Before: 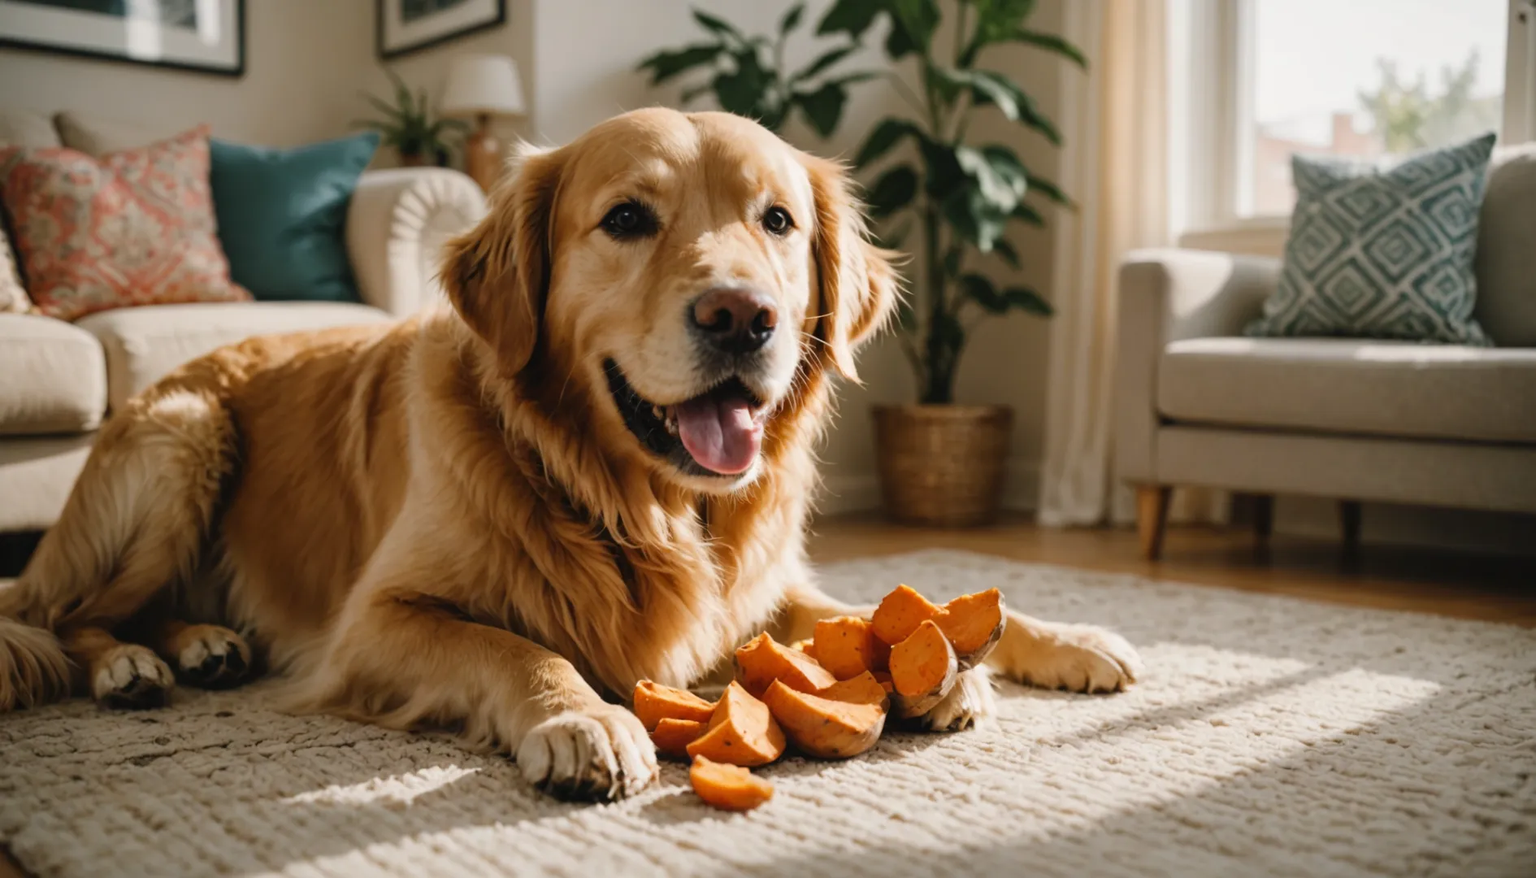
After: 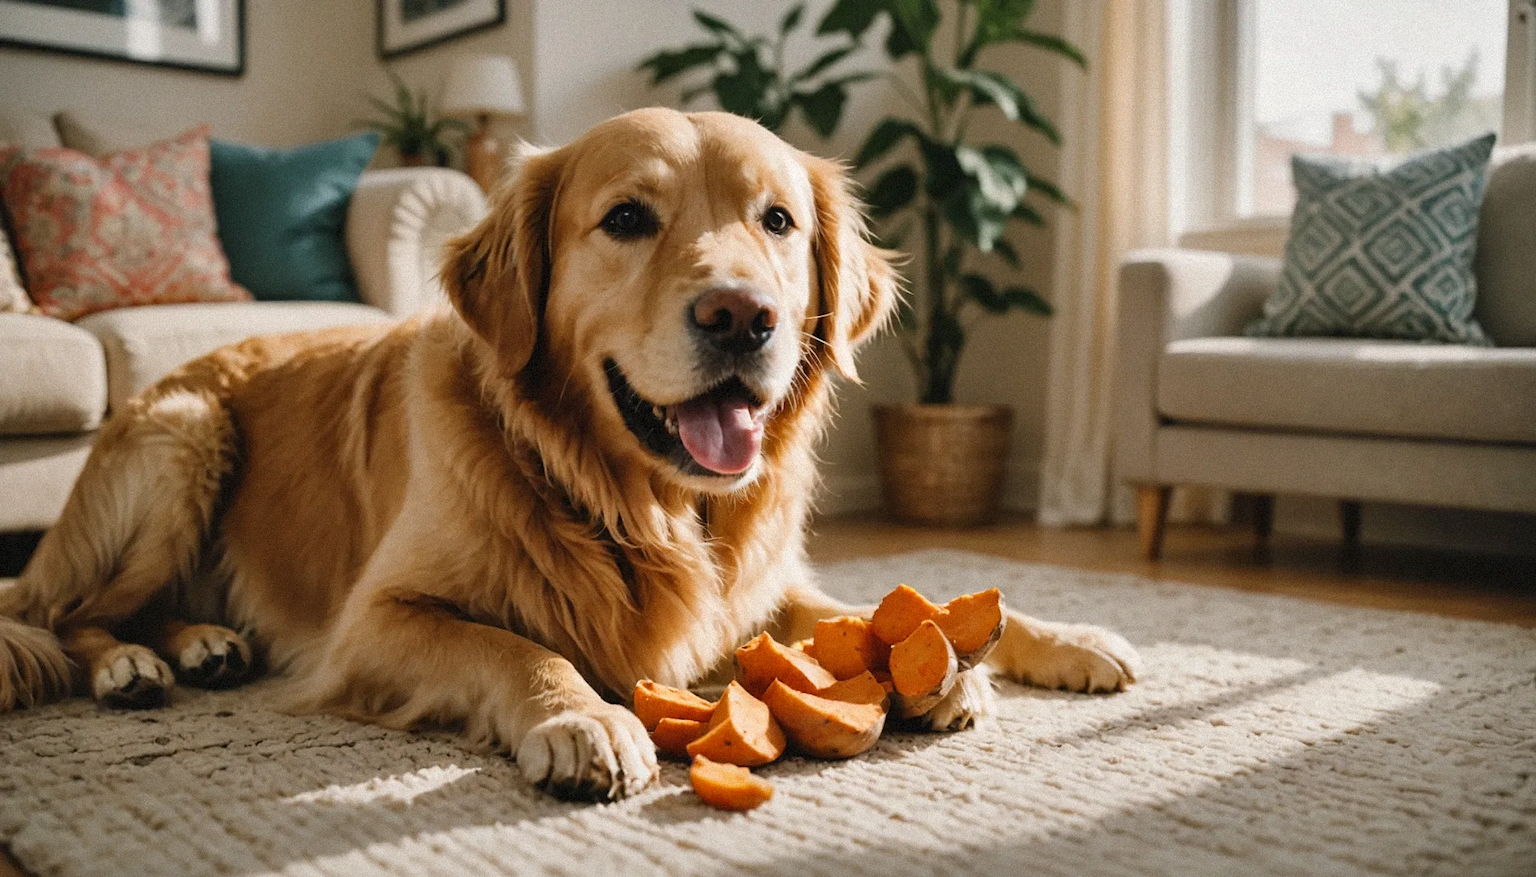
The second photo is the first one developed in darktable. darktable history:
sharpen: radius 1
grain: mid-tones bias 0%
shadows and highlights: low approximation 0.01, soften with gaussian
